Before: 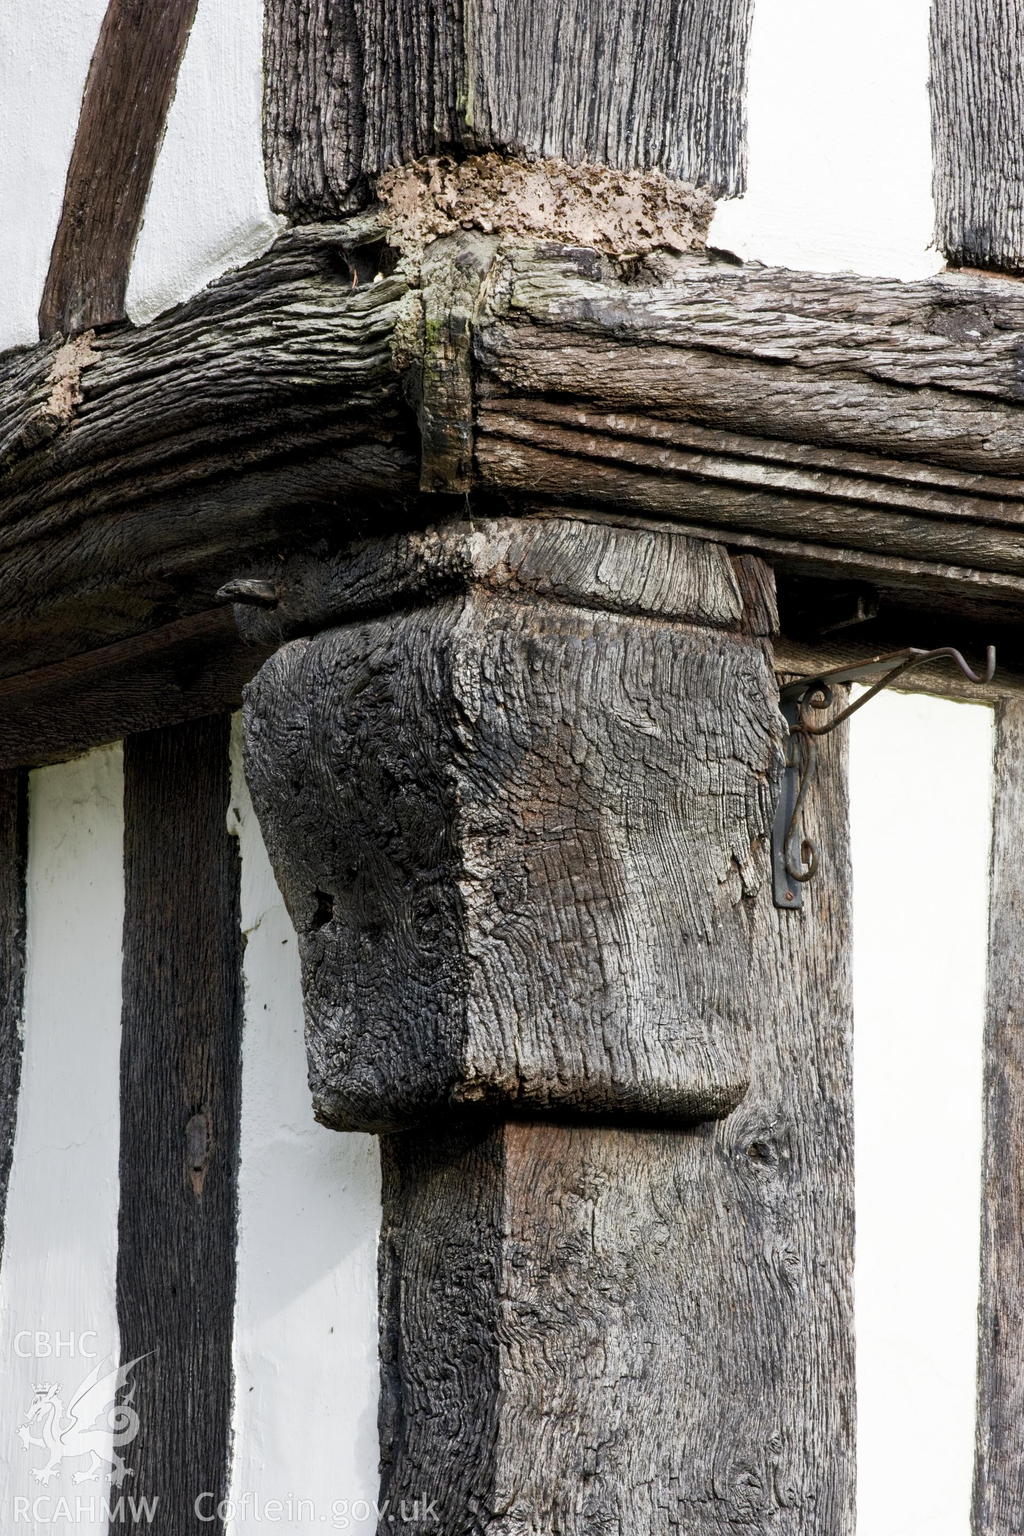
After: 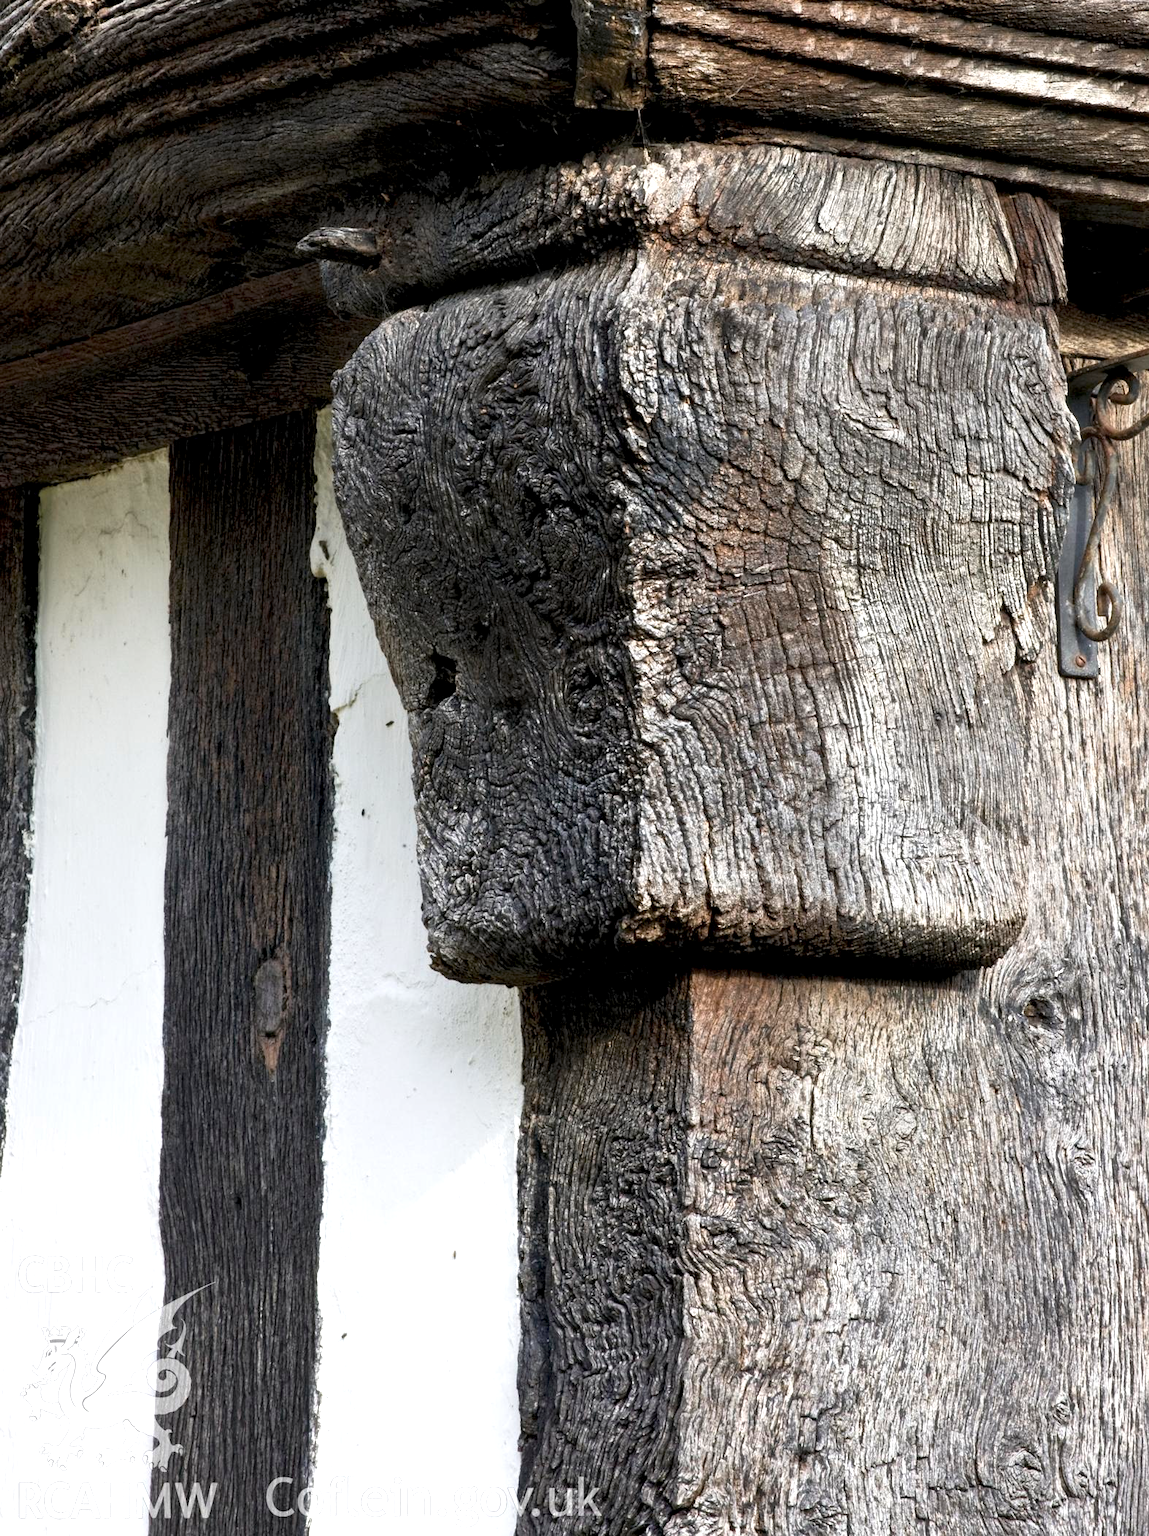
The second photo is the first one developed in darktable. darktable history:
crop: top 26.92%, right 18.019%
exposure: black level correction 0.002, exposure 0.676 EV, compensate highlight preservation false
